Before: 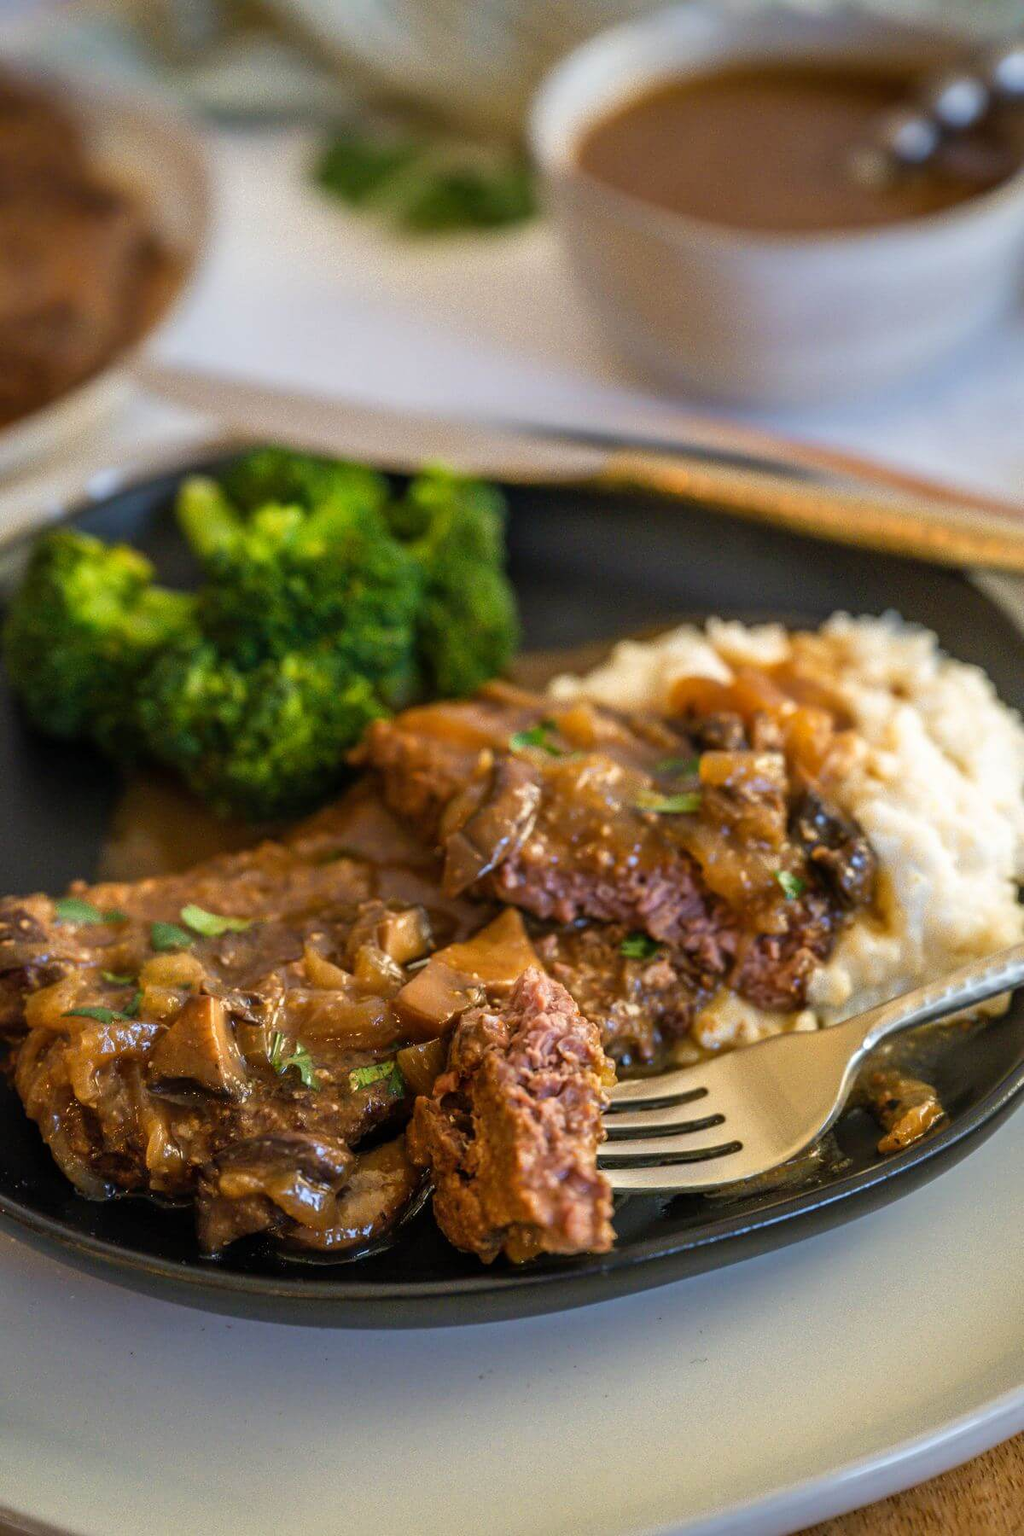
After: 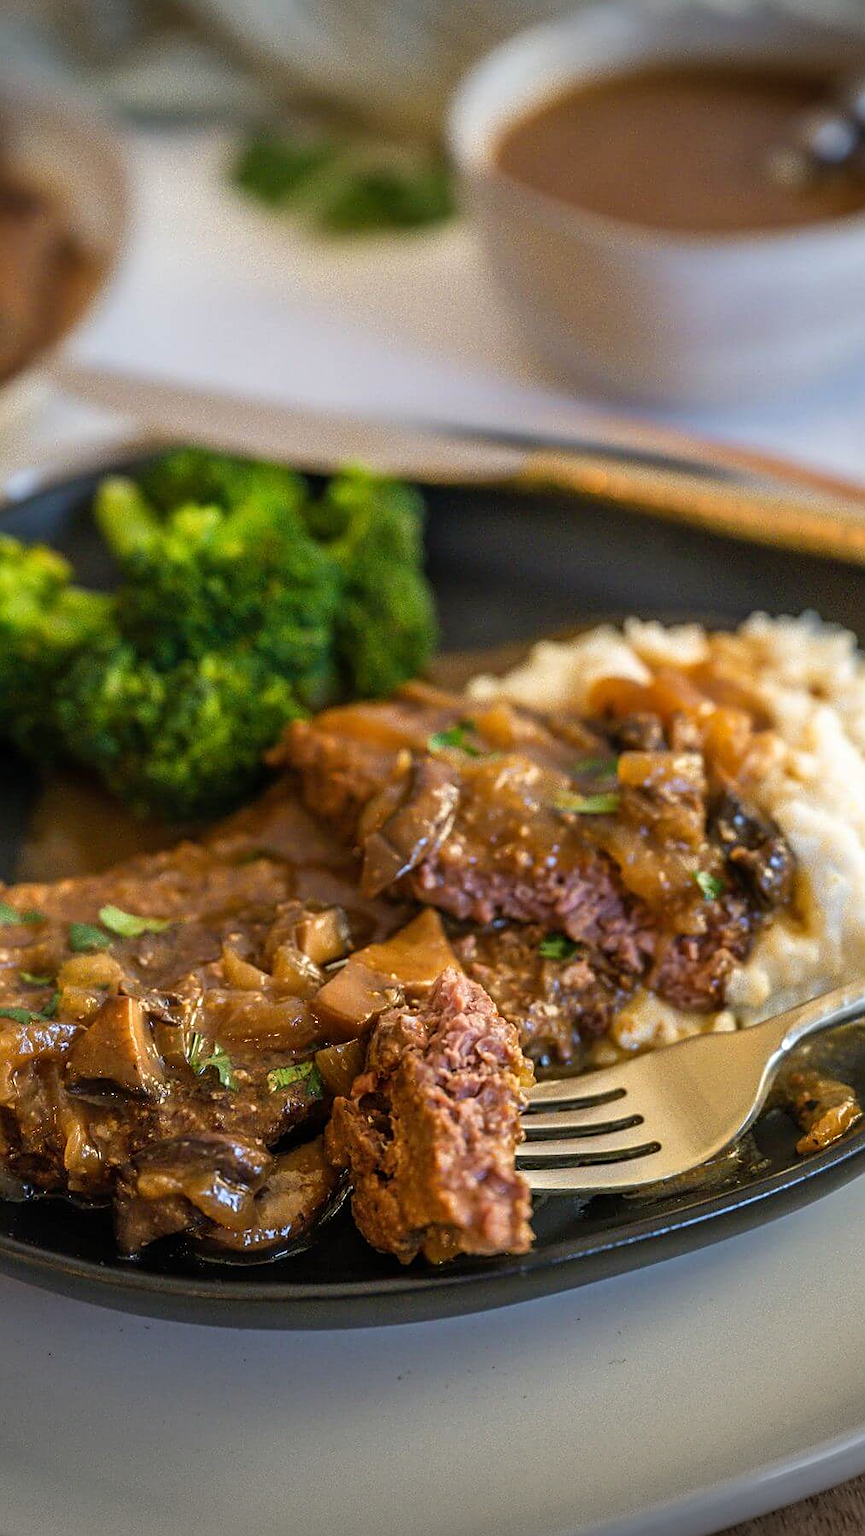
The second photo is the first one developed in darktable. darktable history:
sharpen: on, module defaults
crop: left 8.064%, right 7.398%
vignetting: fall-off start 88.38%, fall-off radius 43.63%, center (0.036, -0.097), width/height ratio 1.162
